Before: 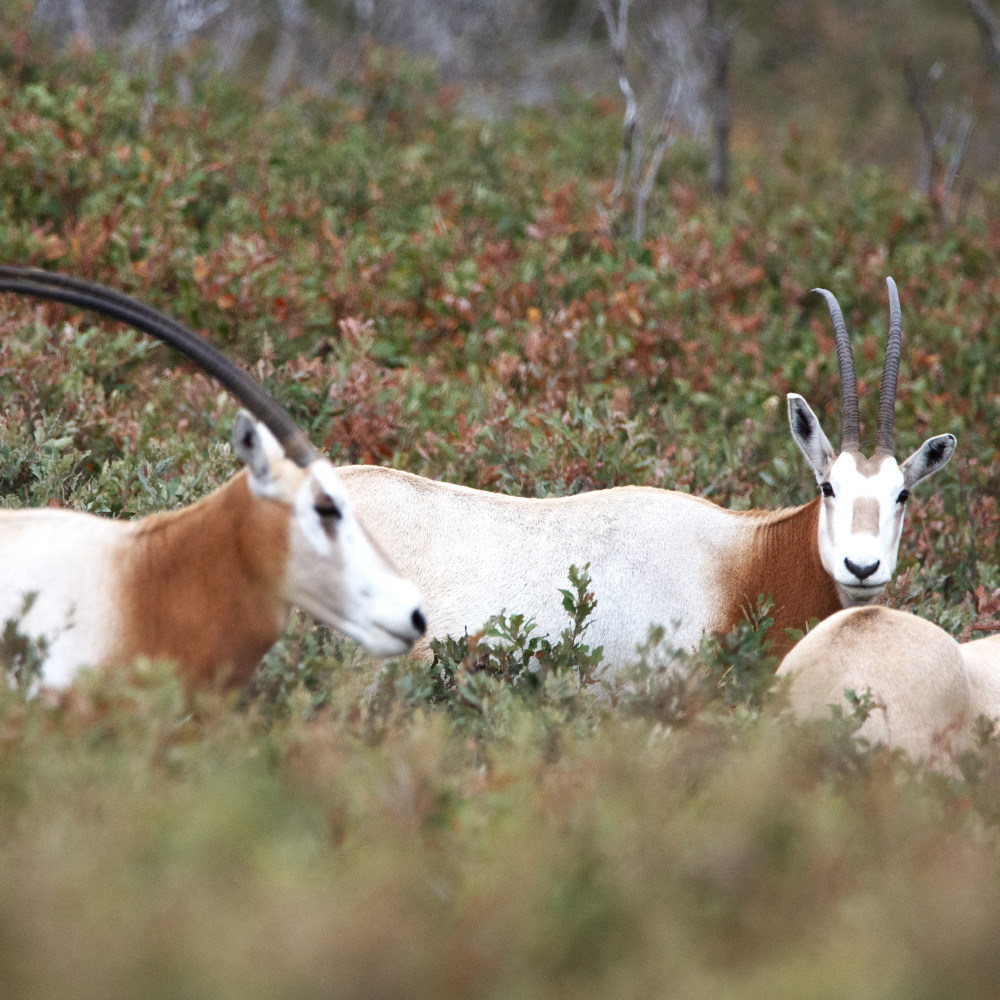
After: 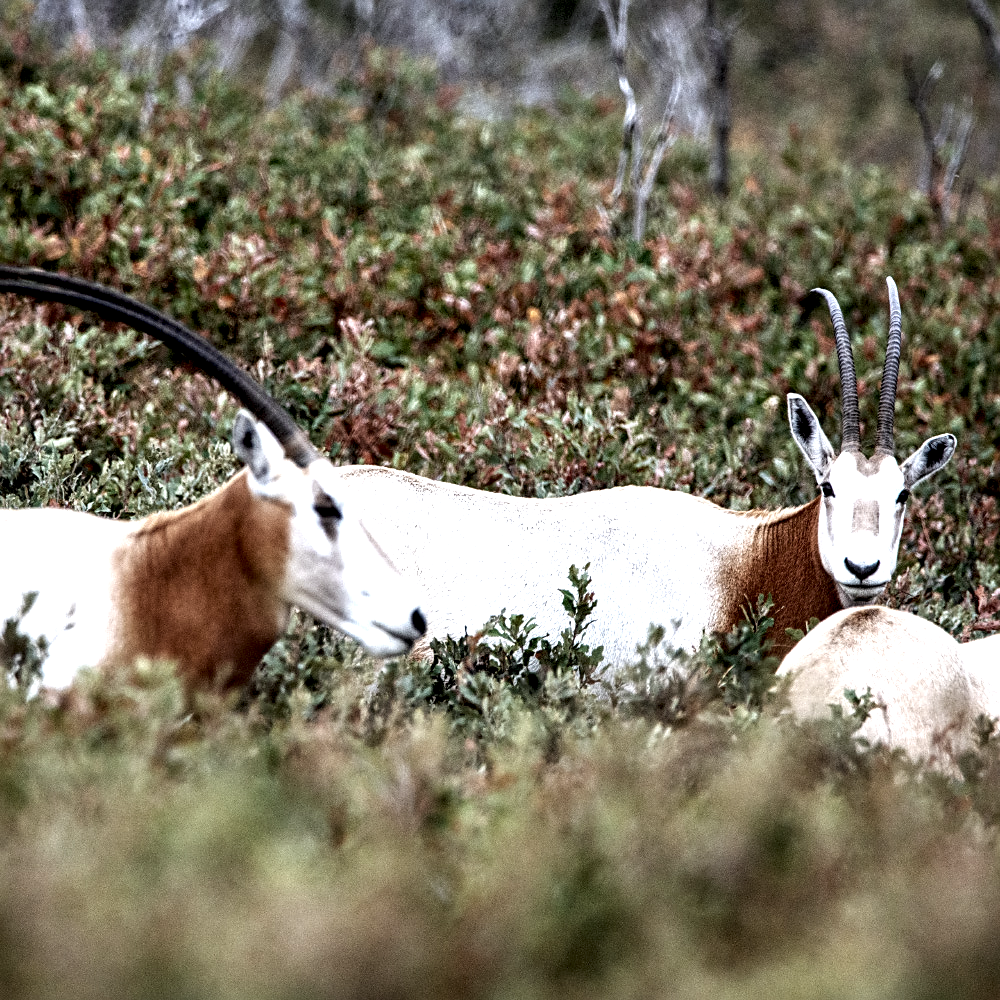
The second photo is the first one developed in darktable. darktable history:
local contrast: shadows 185%, detail 225%
white balance: red 0.98, blue 1.034
sharpen: on, module defaults
